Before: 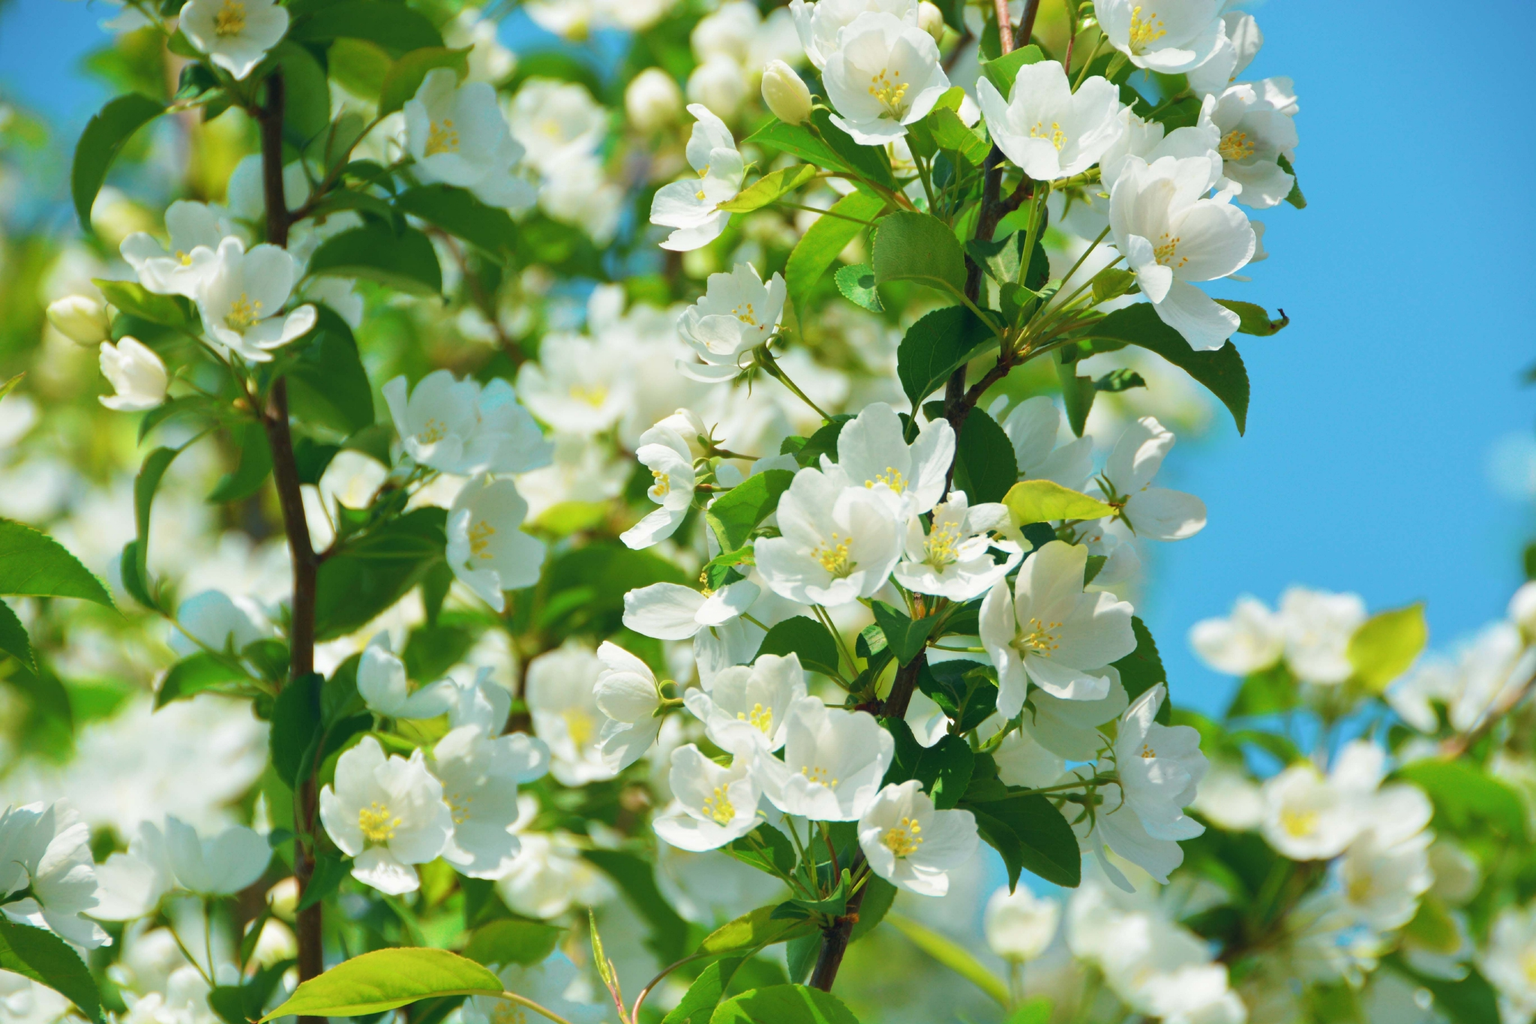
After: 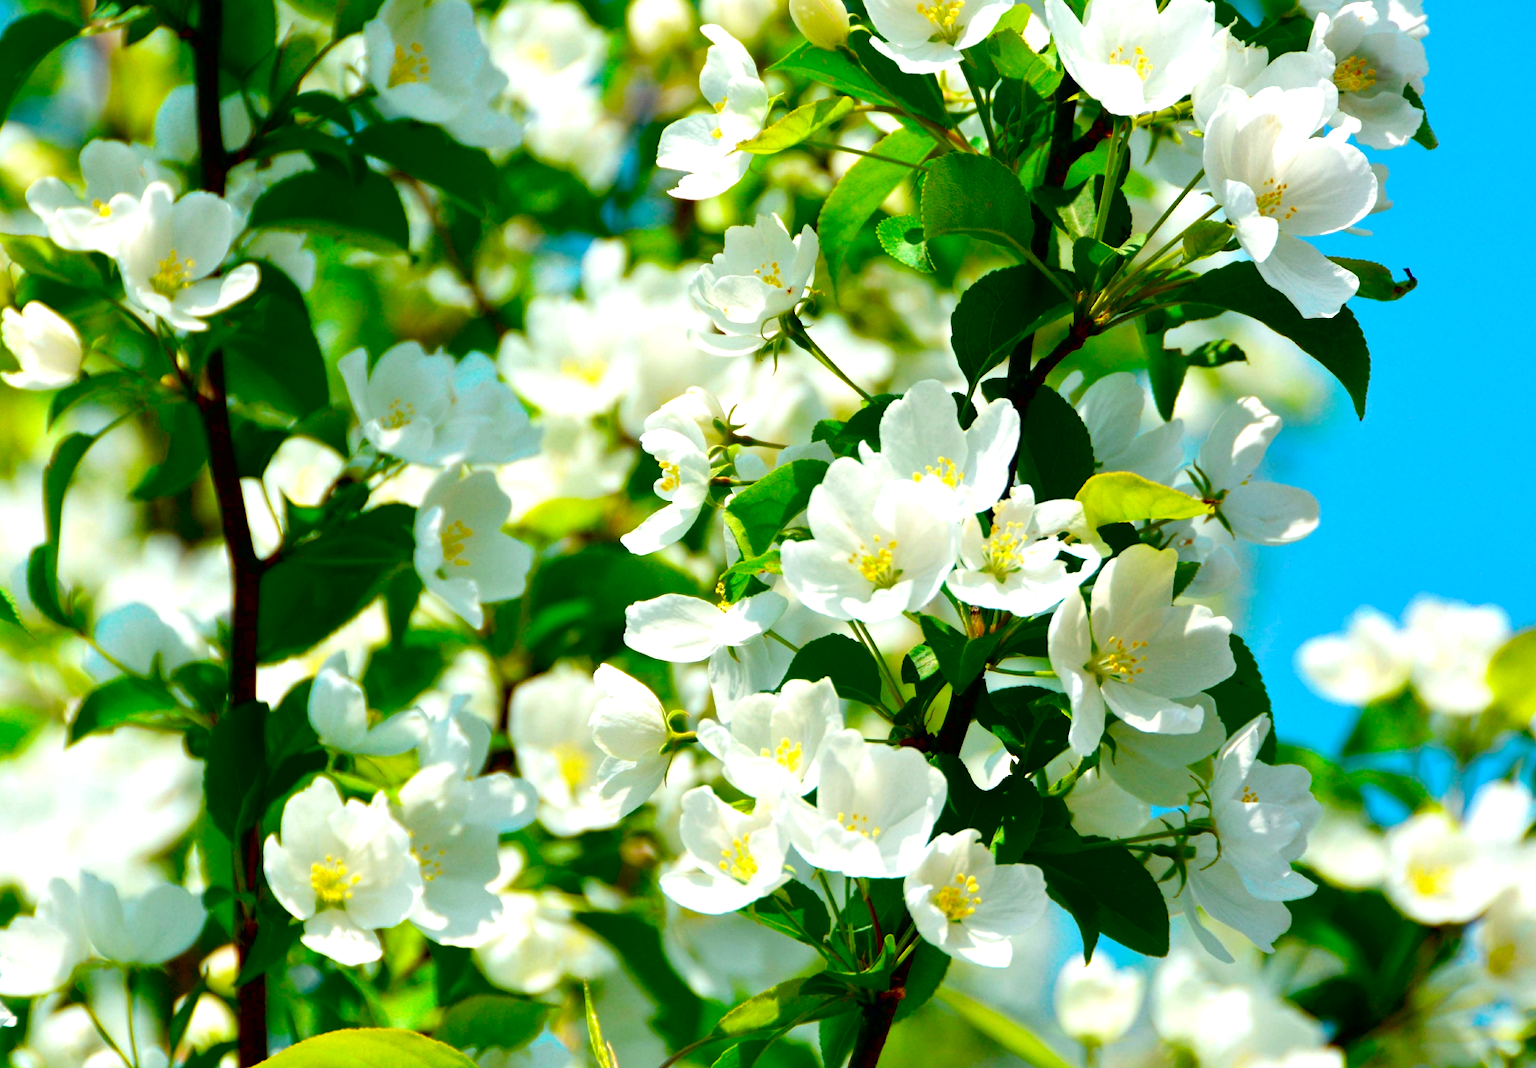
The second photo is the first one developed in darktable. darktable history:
crop: left 6.403%, top 8.164%, right 9.525%, bottom 3.931%
exposure: black level correction 0.04, exposure 0.499 EV, compensate highlight preservation false
contrast brightness saturation: contrast 0.07, brightness -0.136, saturation 0.107
